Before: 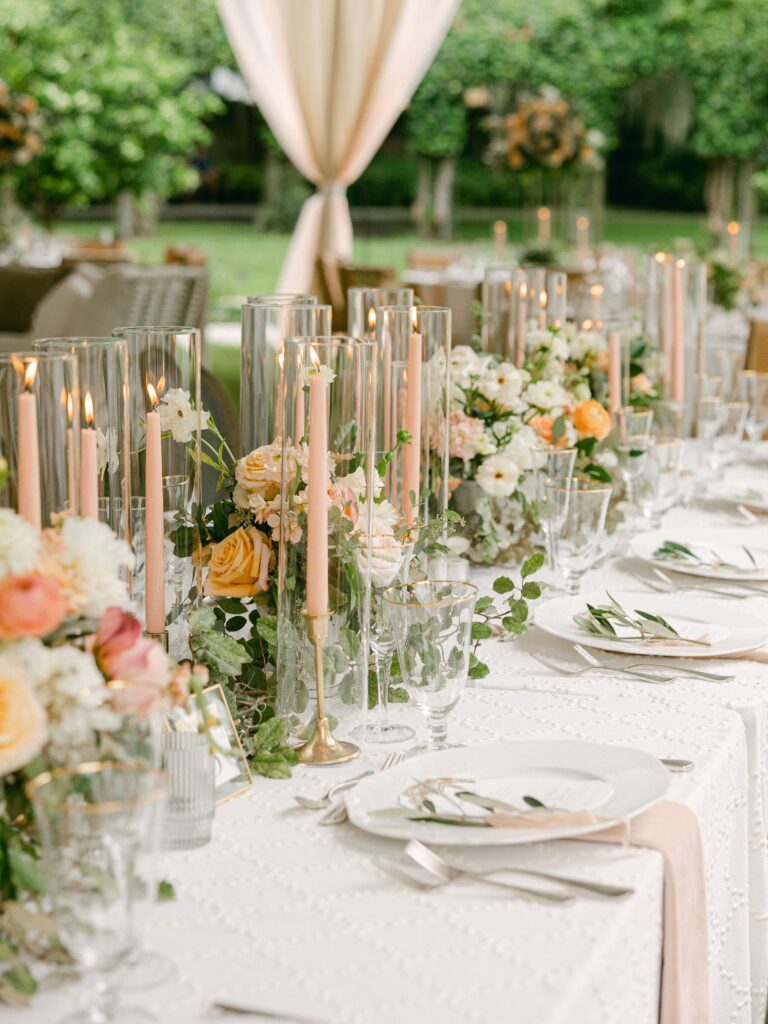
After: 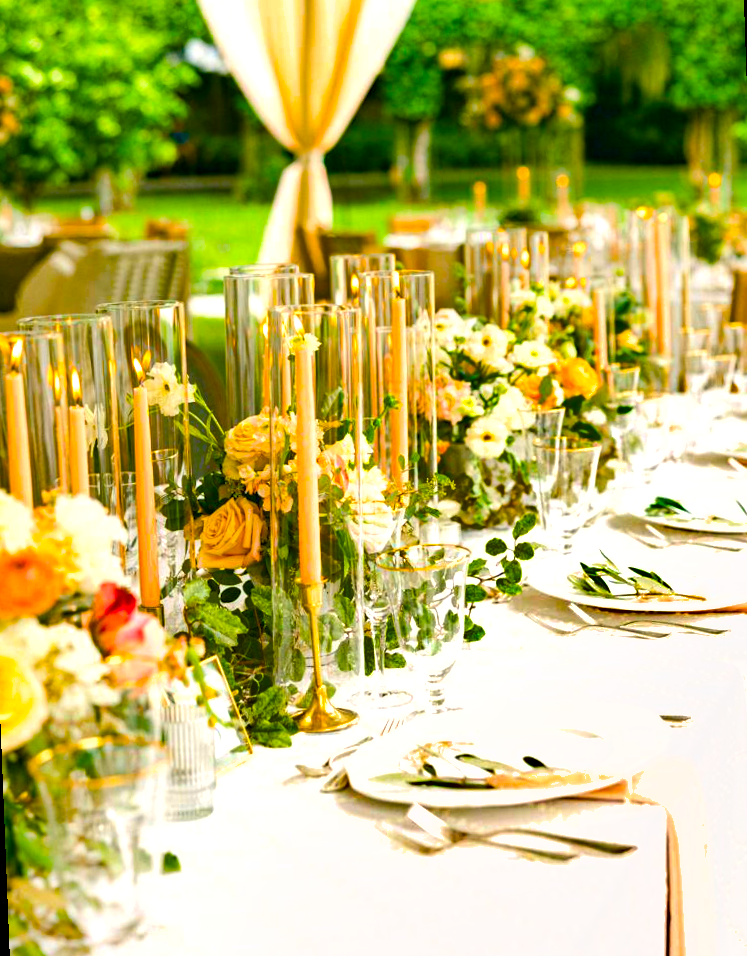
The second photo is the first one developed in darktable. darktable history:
exposure: exposure 0.74 EV, compensate highlight preservation false
rotate and perspective: rotation -2.12°, lens shift (vertical) 0.009, lens shift (horizontal) -0.008, automatic cropping original format, crop left 0.036, crop right 0.964, crop top 0.05, crop bottom 0.959
haze removal: compatibility mode true, adaptive false
white balance: emerald 1
color balance rgb: linear chroma grading › global chroma 42%, perceptual saturation grading › global saturation 42%, global vibrance 33%
shadows and highlights: soften with gaussian
